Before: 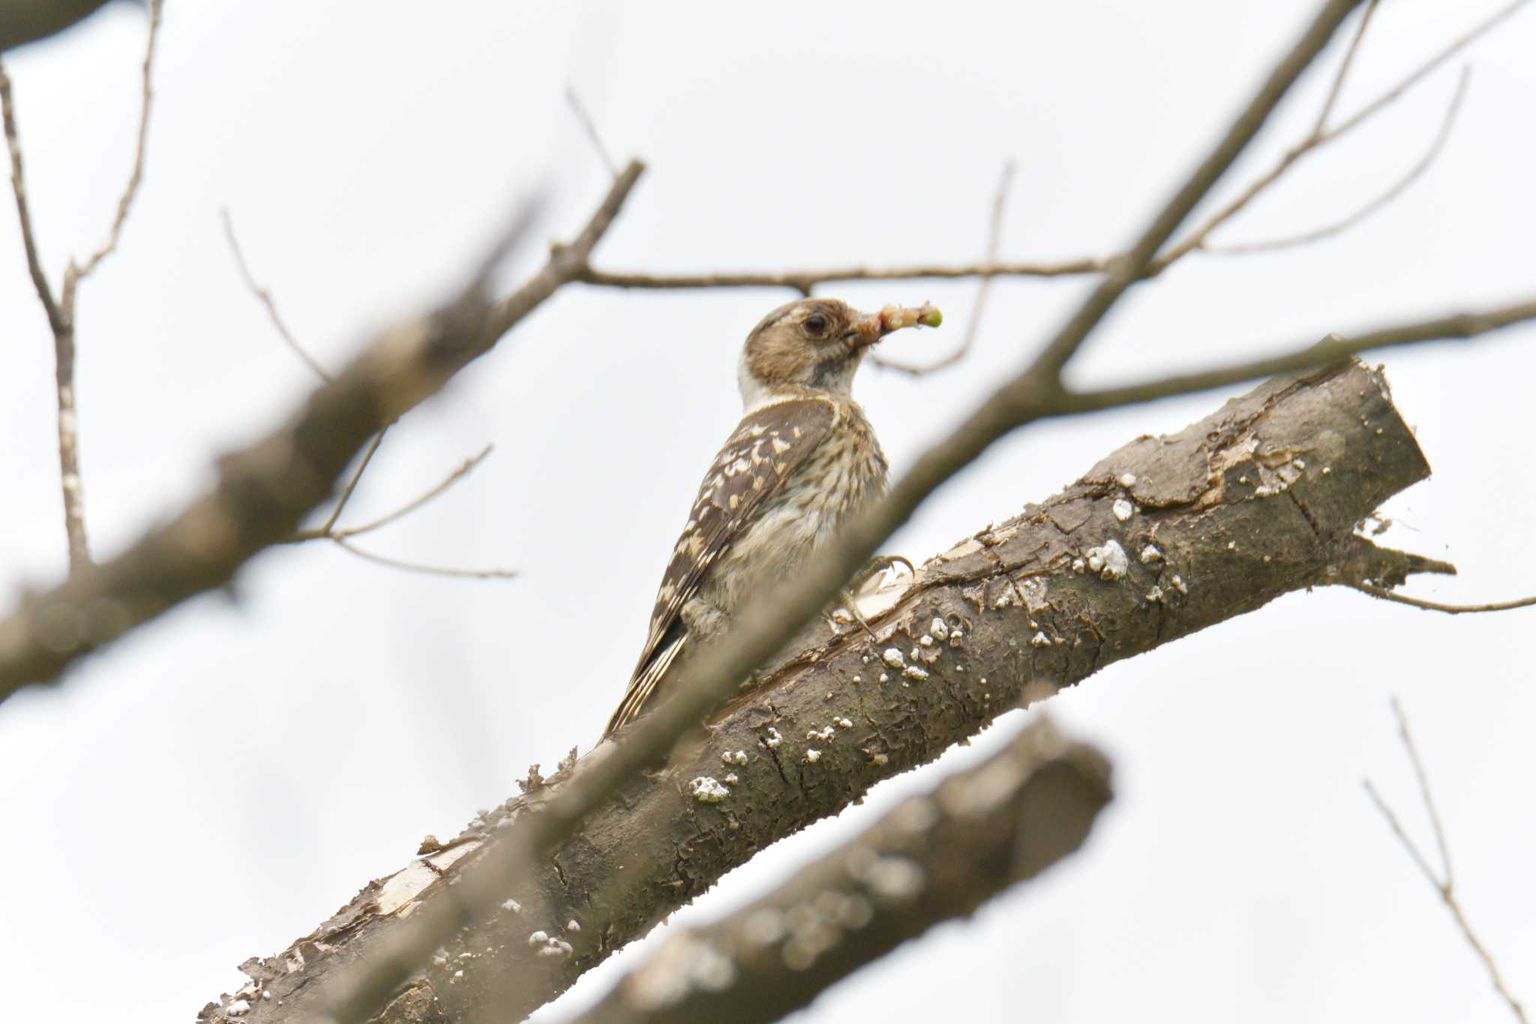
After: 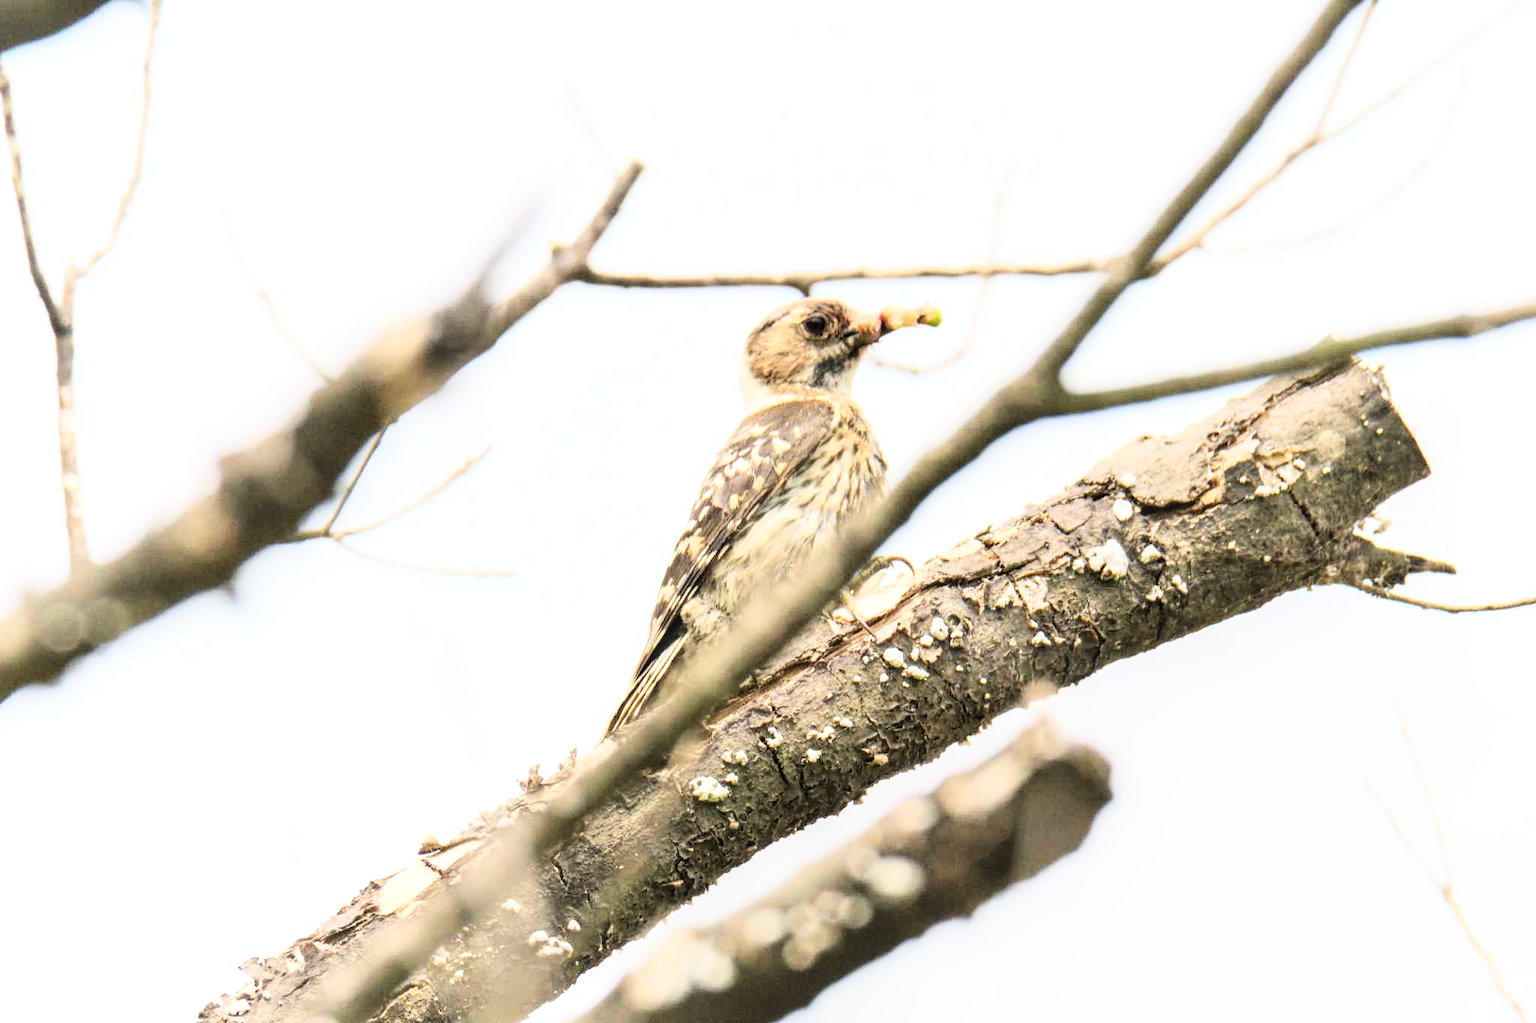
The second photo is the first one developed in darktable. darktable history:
local contrast: on, module defaults
rgb curve: curves: ch0 [(0, 0) (0.21, 0.15) (0.24, 0.21) (0.5, 0.75) (0.75, 0.96) (0.89, 0.99) (1, 1)]; ch1 [(0, 0.02) (0.21, 0.13) (0.25, 0.2) (0.5, 0.67) (0.75, 0.9) (0.89, 0.97) (1, 1)]; ch2 [(0, 0.02) (0.21, 0.13) (0.25, 0.2) (0.5, 0.67) (0.75, 0.9) (0.89, 0.97) (1, 1)], compensate middle gray true
